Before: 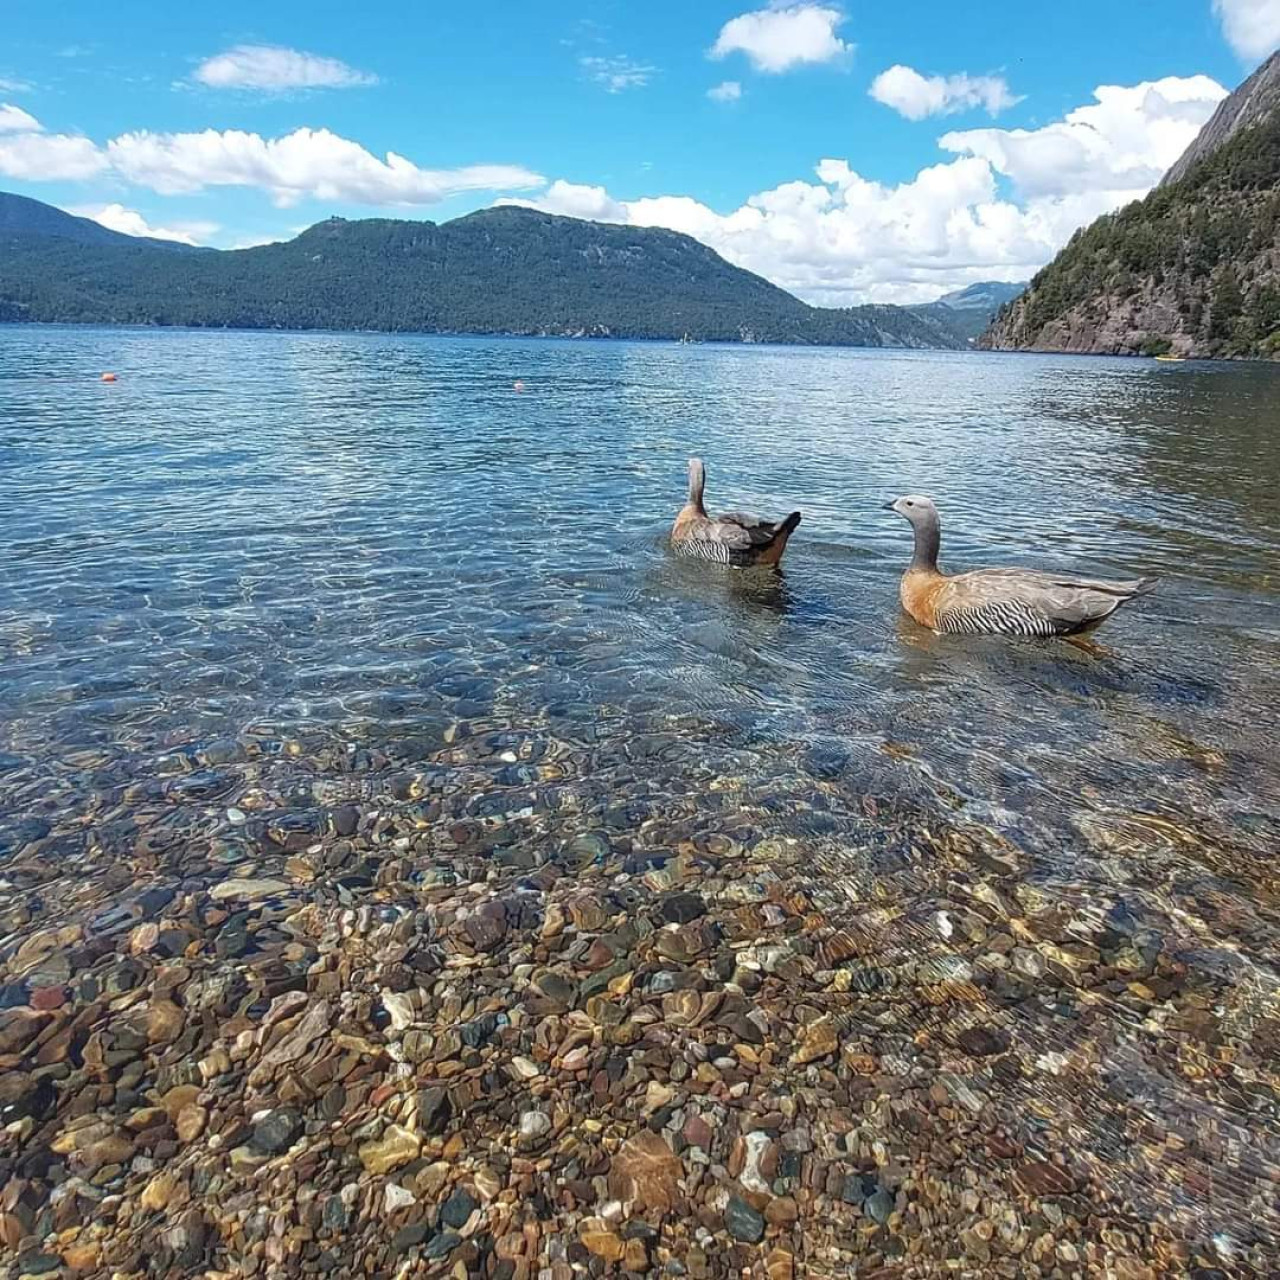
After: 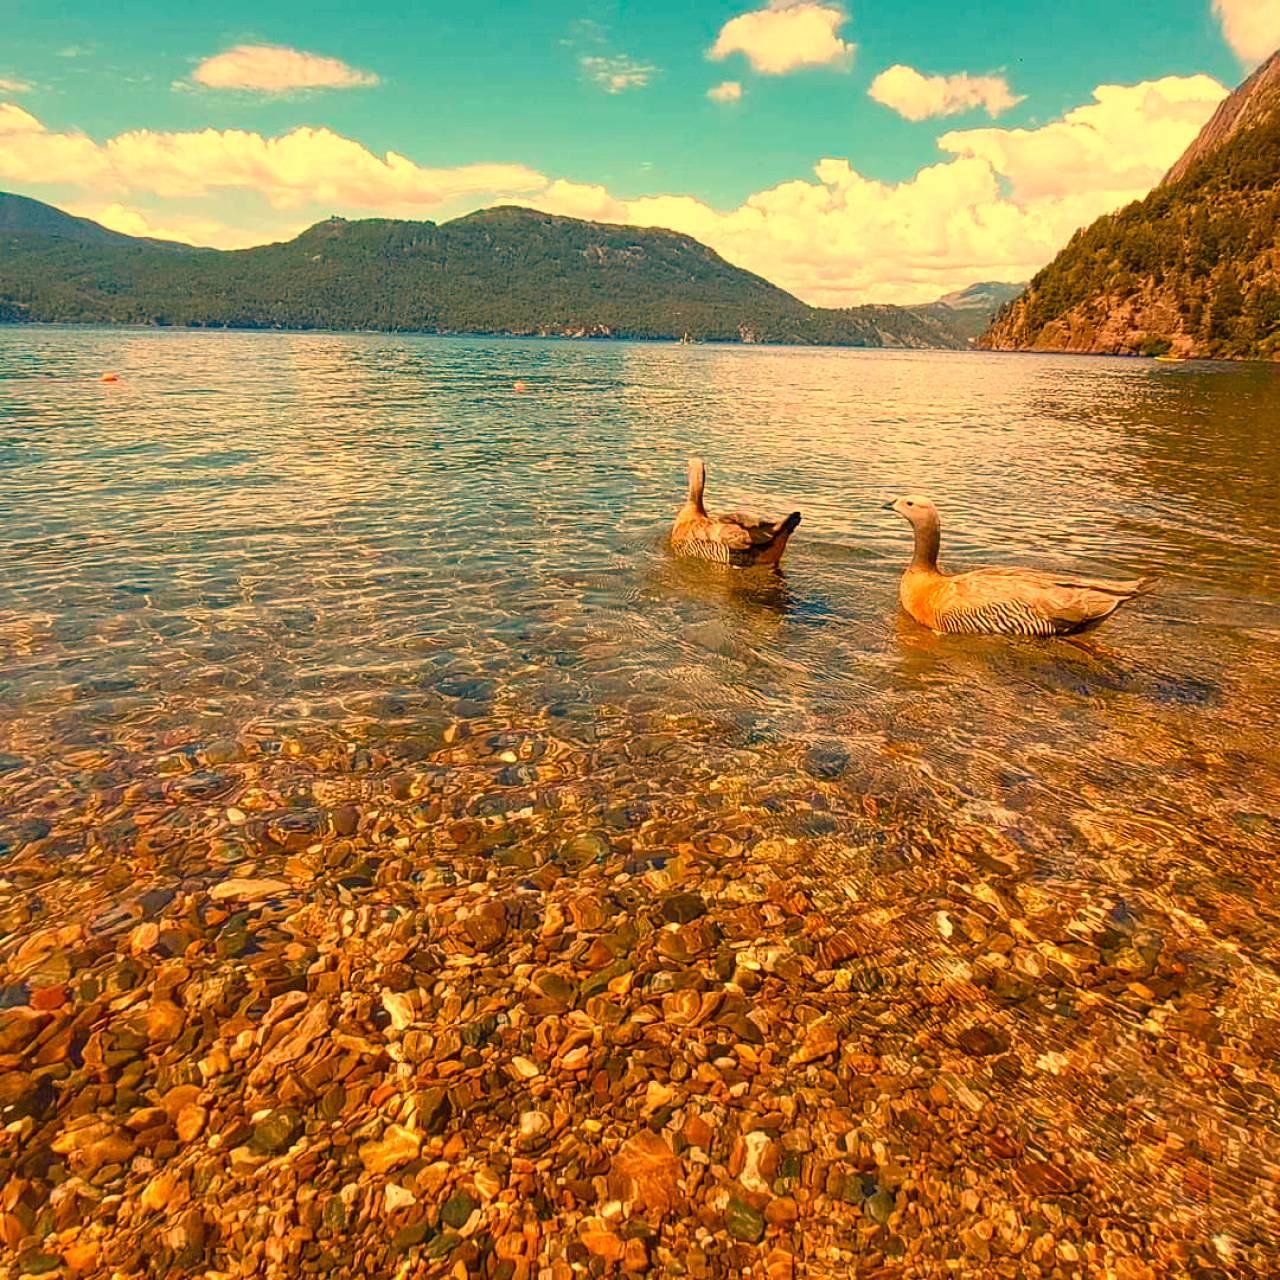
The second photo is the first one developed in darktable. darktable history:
color balance rgb: linear chroma grading › global chroma 18.9%, perceptual saturation grading › global saturation 20%, perceptual saturation grading › highlights -25%, perceptual saturation grading › shadows 50%, global vibrance 18.93%
white balance: red 1.467, blue 0.684
